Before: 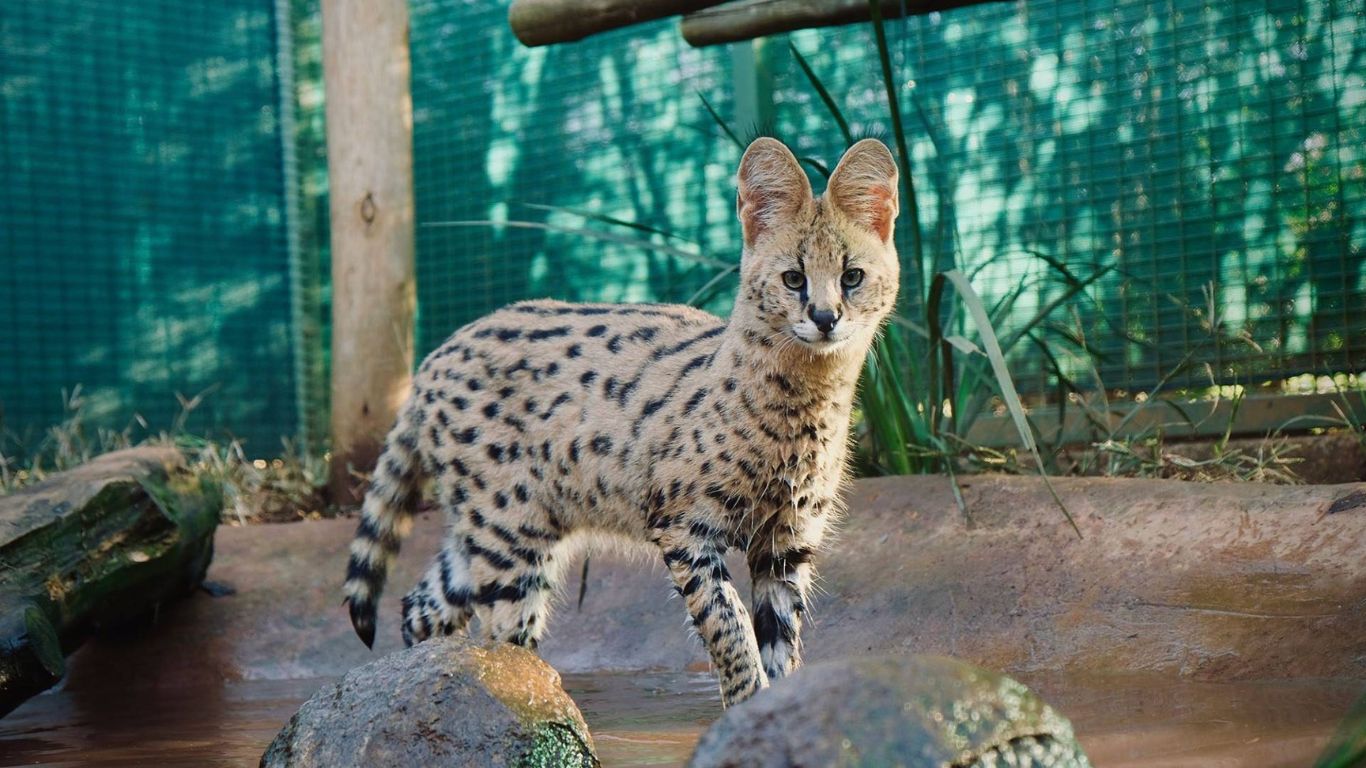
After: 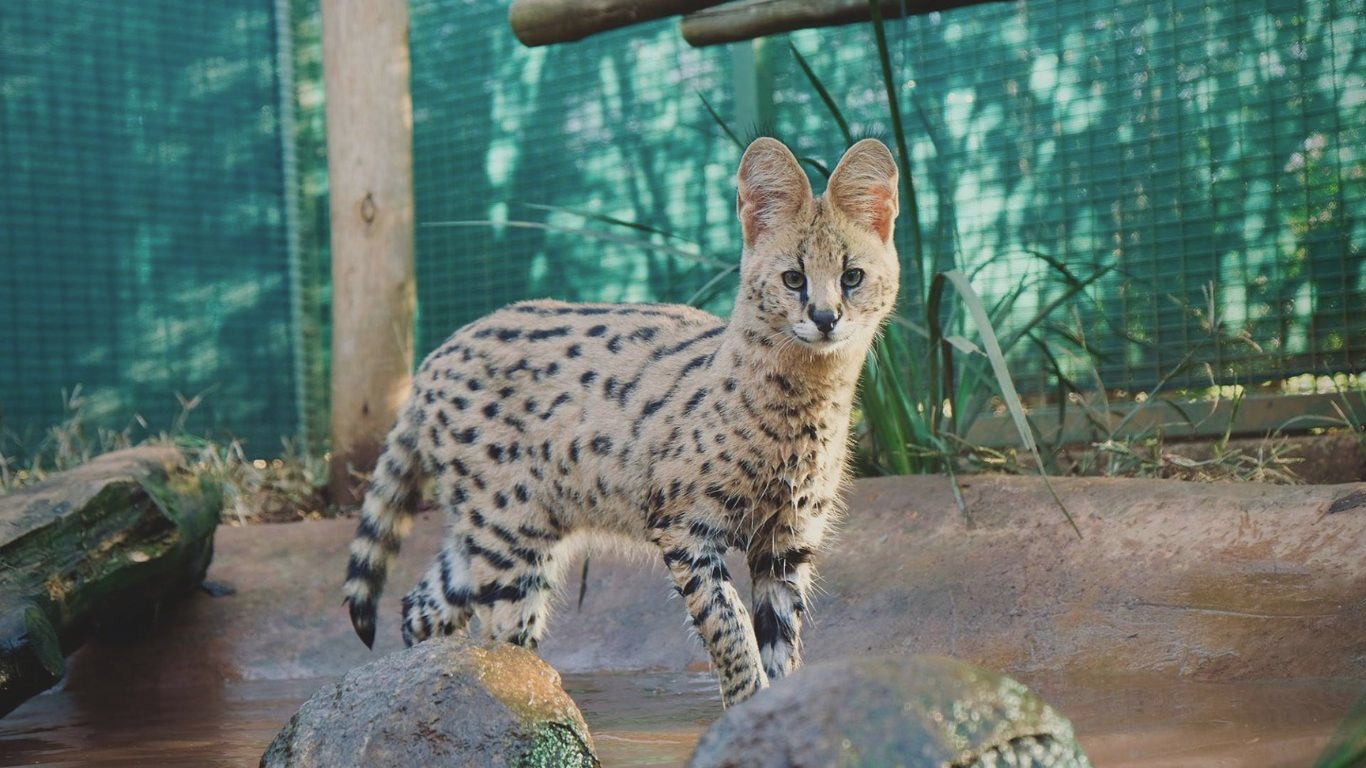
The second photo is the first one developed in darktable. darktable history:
contrast brightness saturation: contrast -0.148, brightness 0.043, saturation -0.138
